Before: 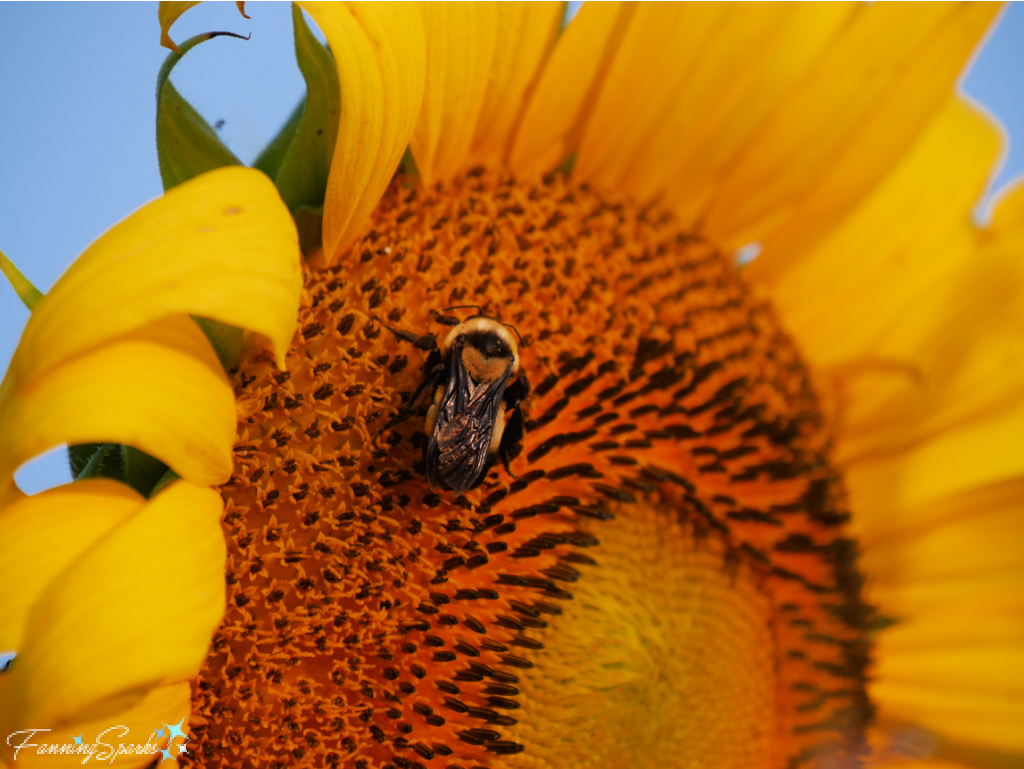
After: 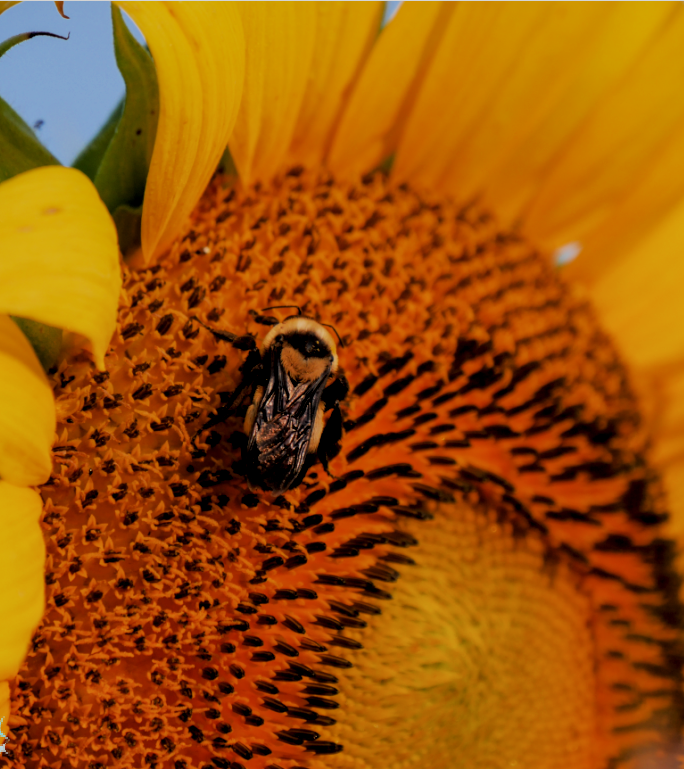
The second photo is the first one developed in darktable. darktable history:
filmic rgb: black relative exposure -7.15 EV, white relative exposure 5.36 EV, hardness 3.02, color science v6 (2022)
local contrast: on, module defaults
crop and rotate: left 17.732%, right 15.423%
